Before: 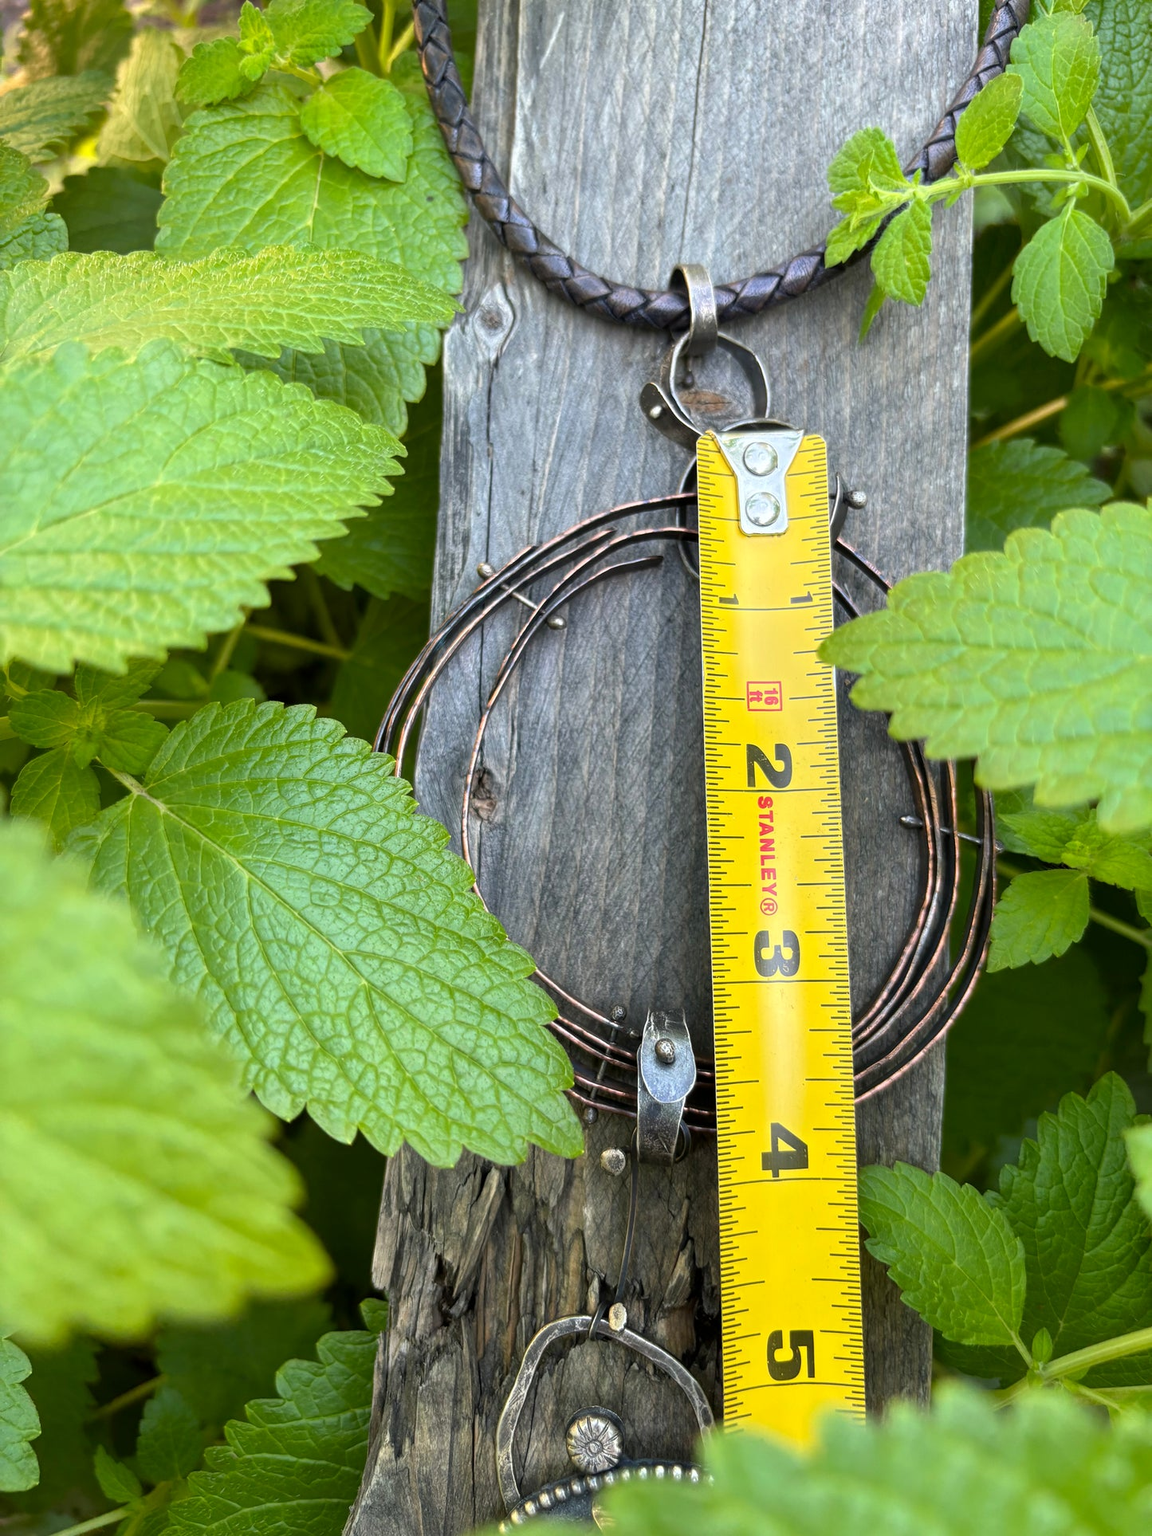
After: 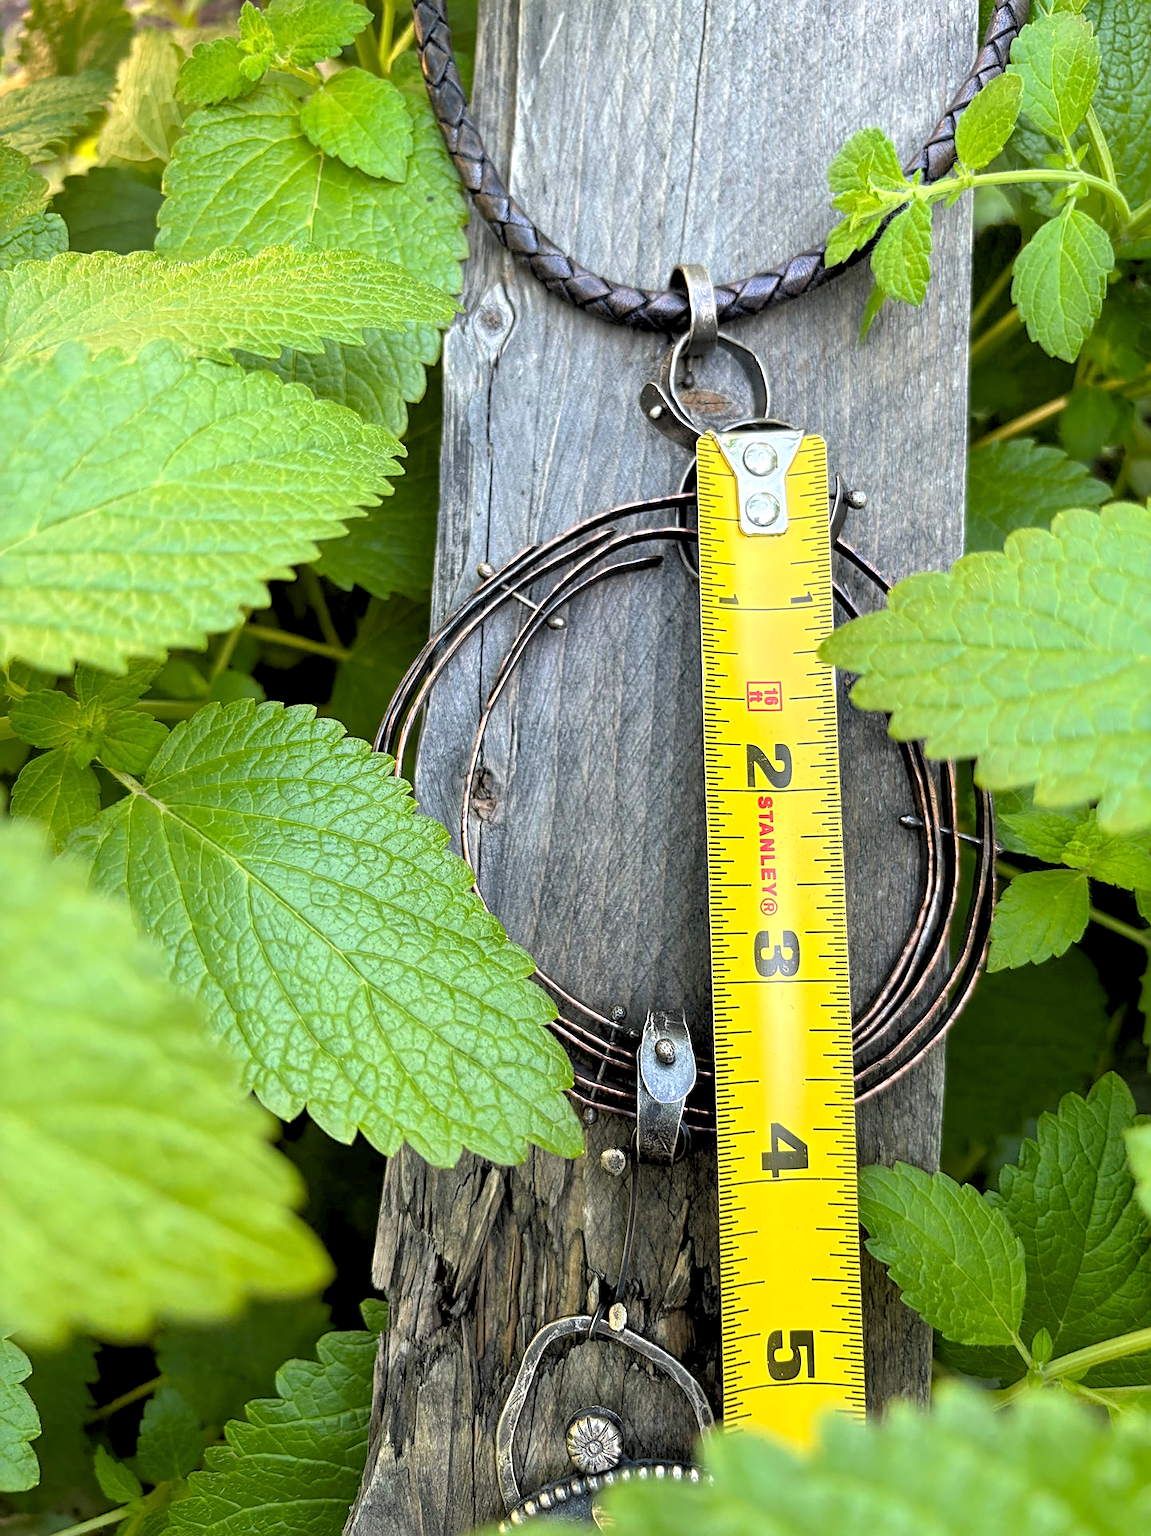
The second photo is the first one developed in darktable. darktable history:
sharpen: on, module defaults
rgb levels: levels [[0.013, 0.434, 0.89], [0, 0.5, 1], [0, 0.5, 1]]
